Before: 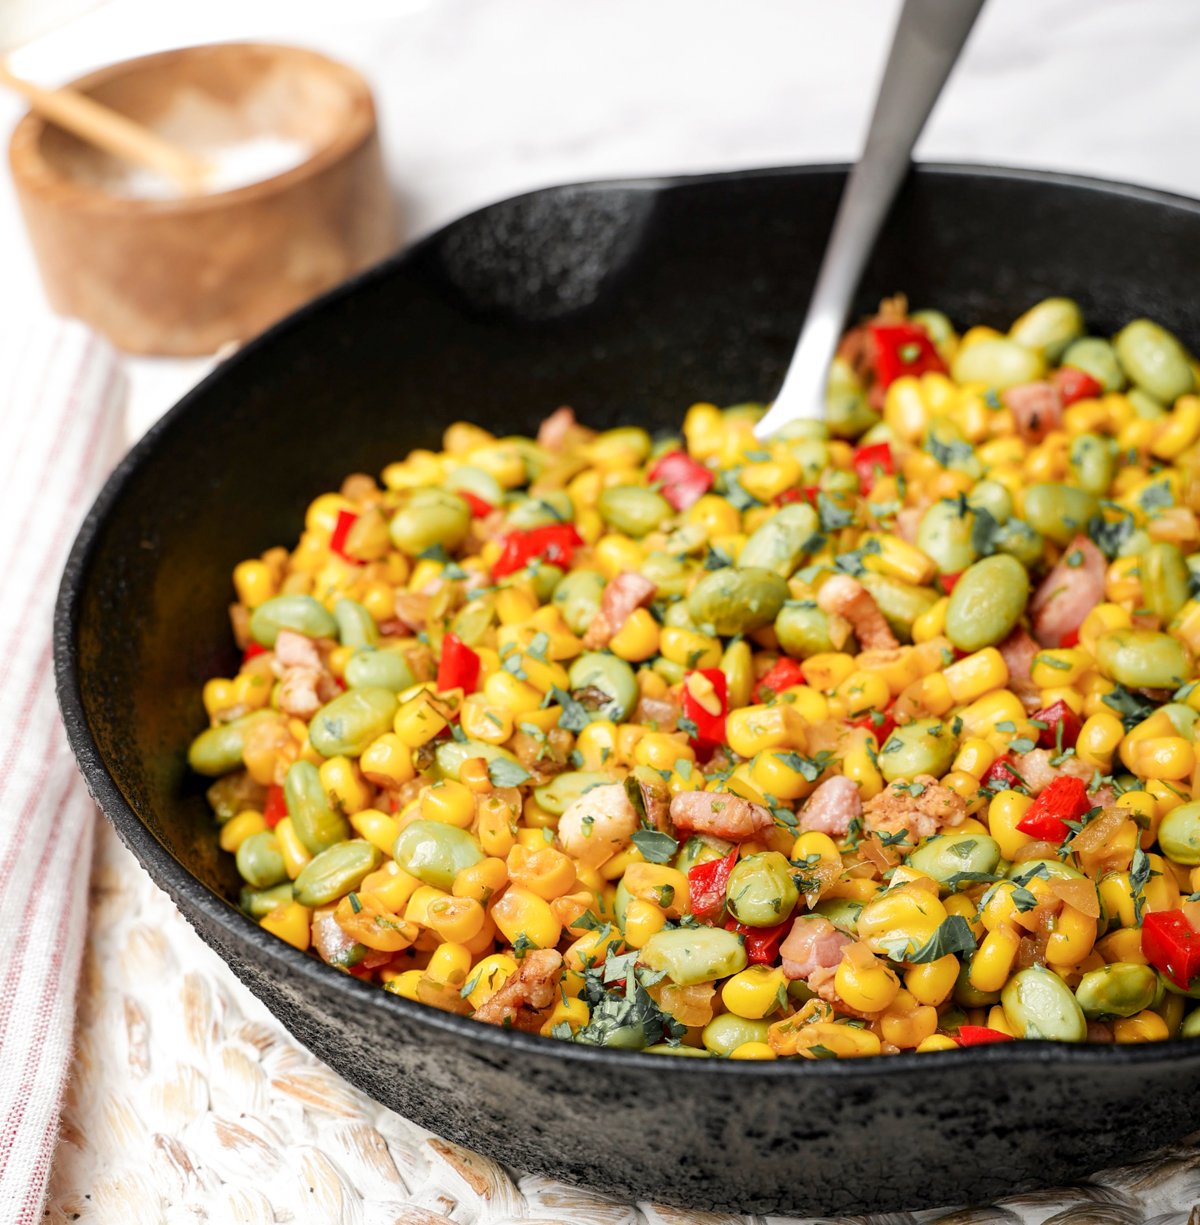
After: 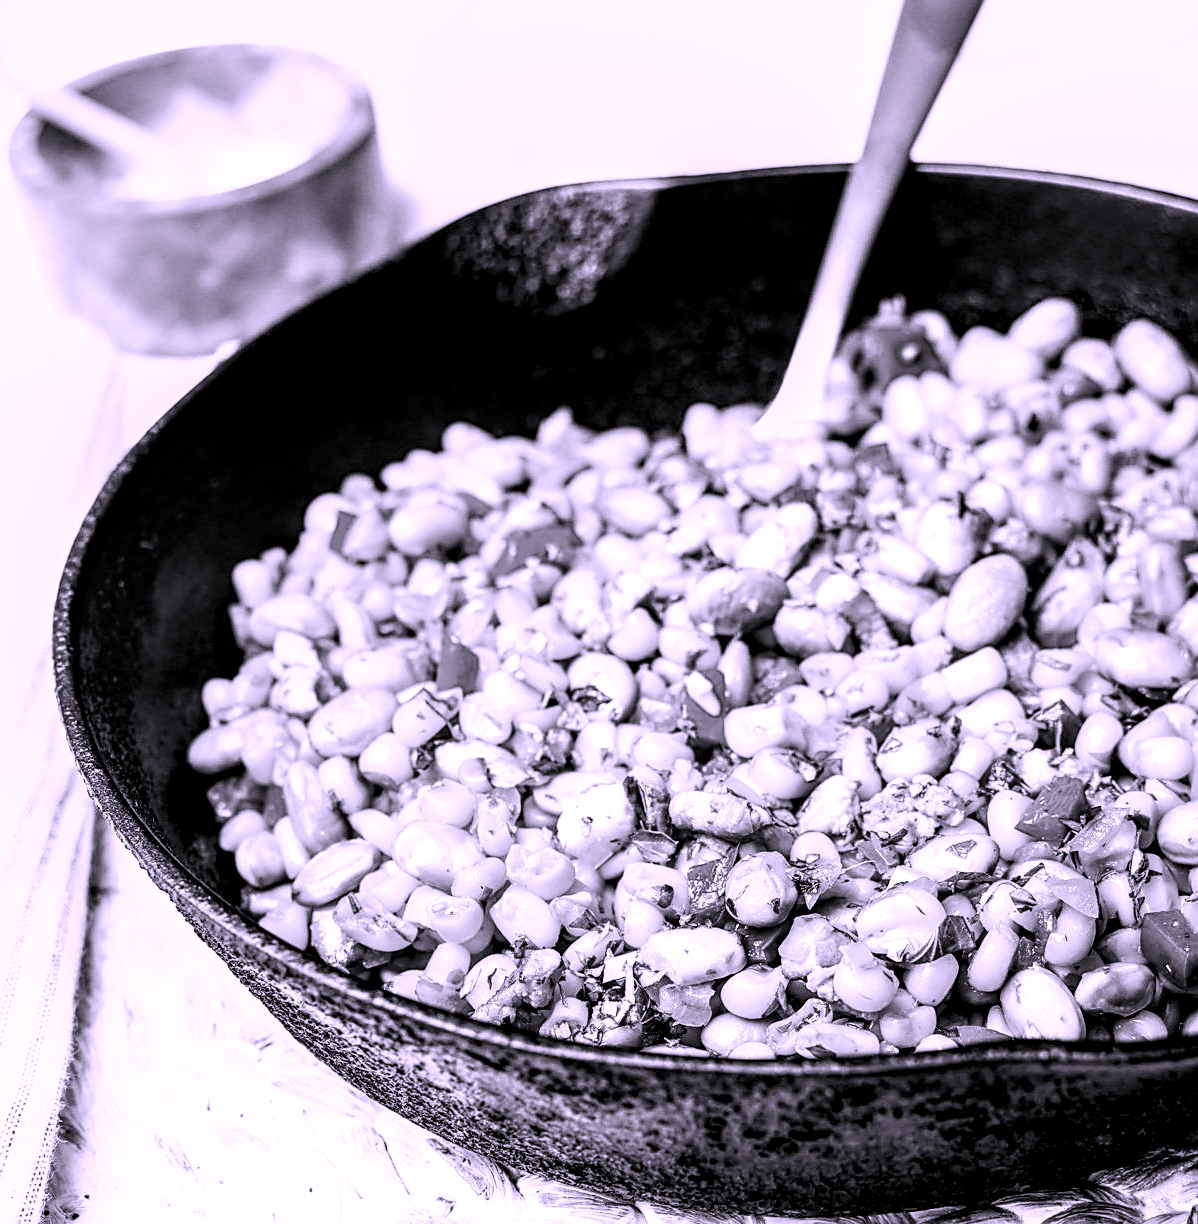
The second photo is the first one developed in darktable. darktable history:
color correction: highlights a* 15.23, highlights b* -25.52
color balance rgb: perceptual saturation grading › global saturation 29.558%, global vibrance 15.055%
crop and rotate: left 0.127%, bottom 0.01%
local contrast: highlights 64%, shadows 53%, detail 168%, midtone range 0.517
base curve: curves: ch0 [(0, 0) (0.007, 0.004) (0.027, 0.03) (0.046, 0.07) (0.207, 0.54) (0.442, 0.872) (0.673, 0.972) (1, 1)], preserve colors none
color calibration: output gray [0.246, 0.254, 0.501, 0], gray › normalize channels true, x 0.354, y 0.368, temperature 4682.48 K, gamut compression 0.029
sharpen: on, module defaults
